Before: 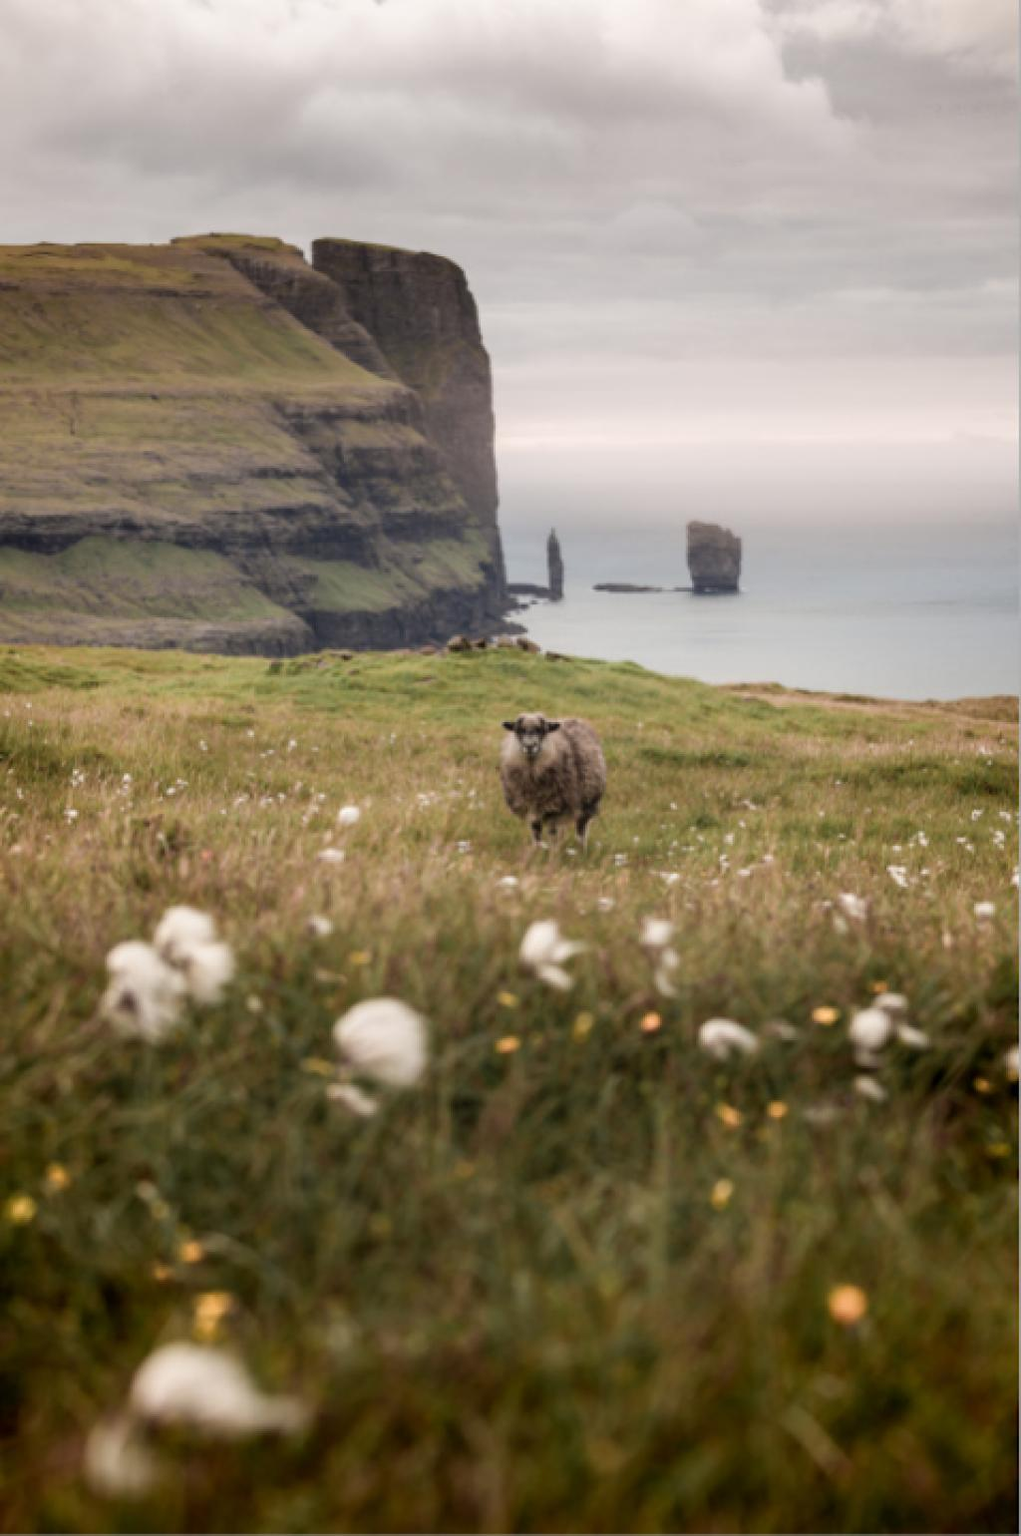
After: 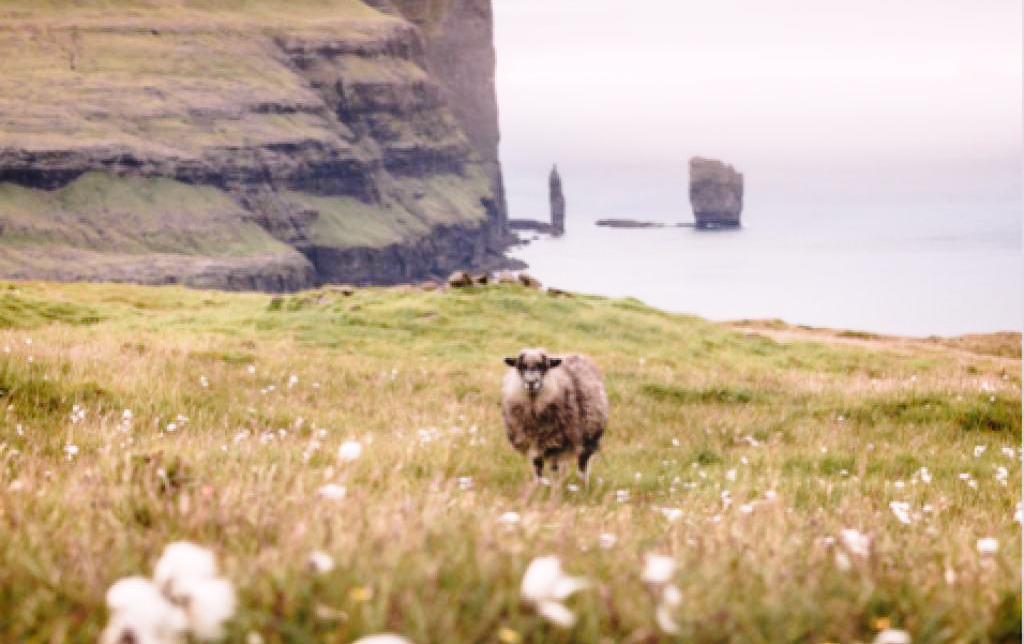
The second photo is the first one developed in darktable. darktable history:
white balance: red 1.05, blue 1.072
crop and rotate: top 23.84%, bottom 34.294%
base curve: curves: ch0 [(0, 0) (0.028, 0.03) (0.121, 0.232) (0.46, 0.748) (0.859, 0.968) (1, 1)], preserve colors none
